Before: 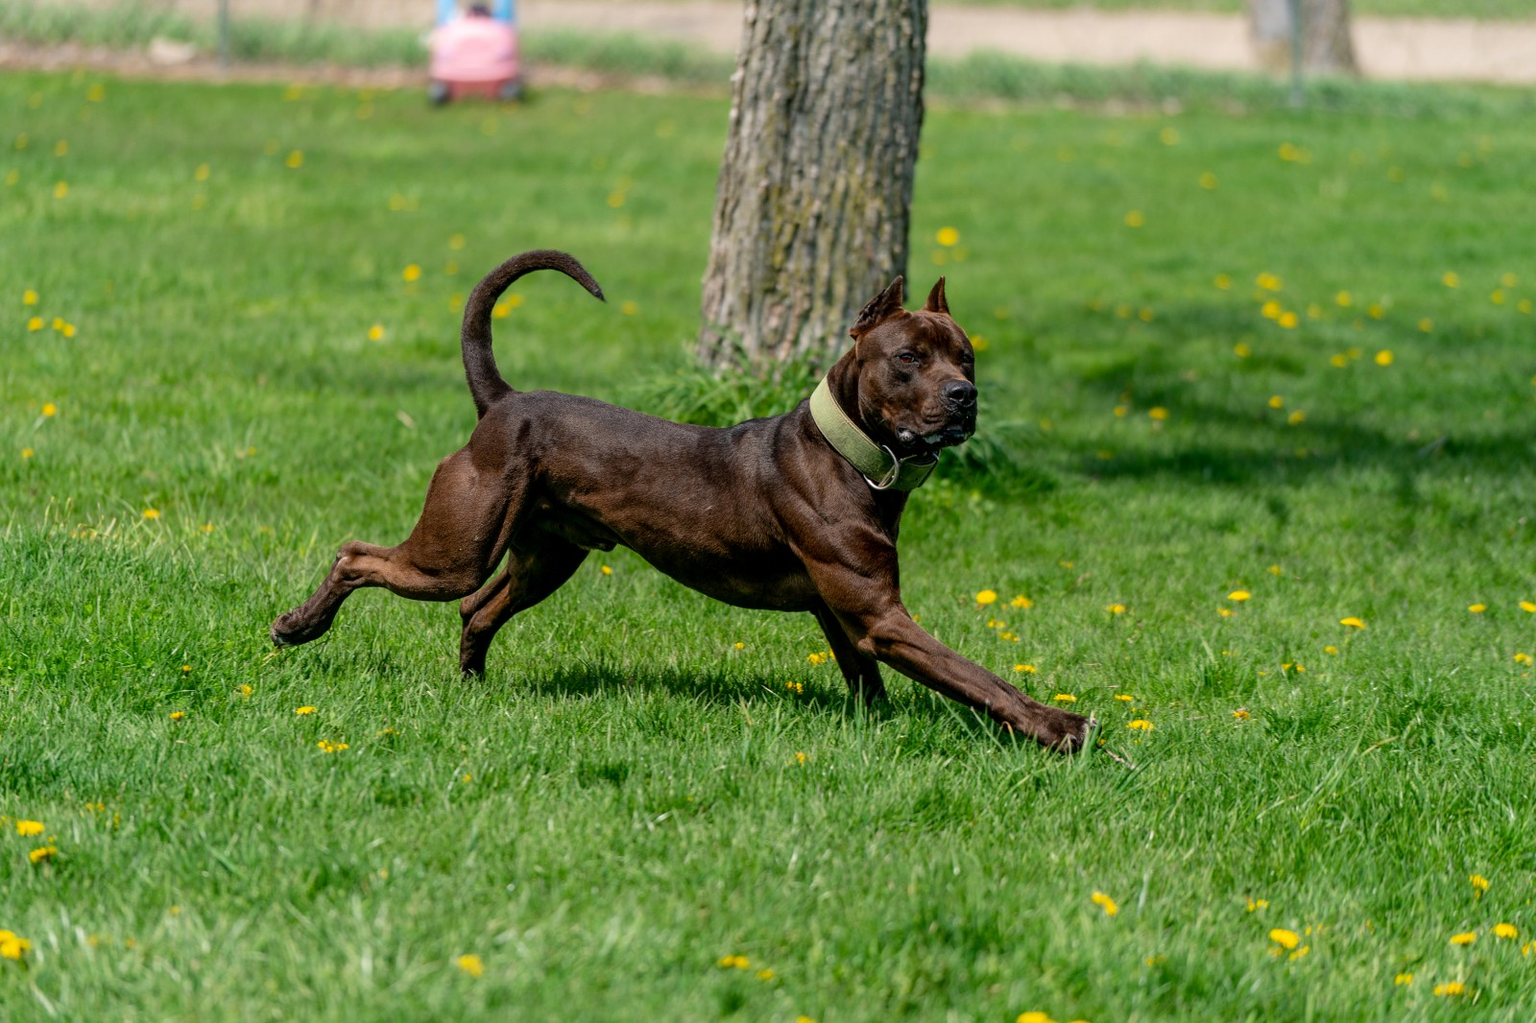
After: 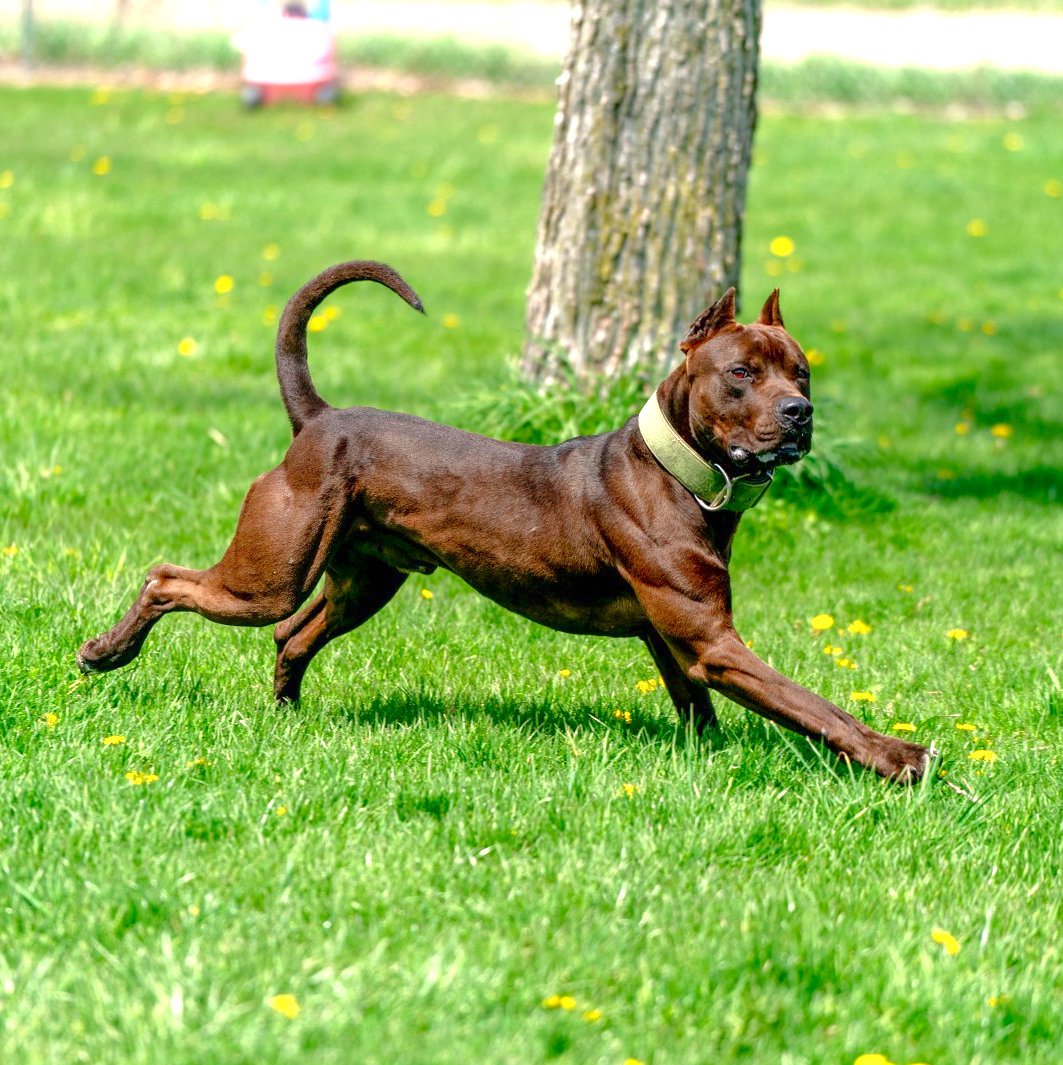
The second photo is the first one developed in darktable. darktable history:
contrast brightness saturation: brightness -0.099
tone curve: curves: ch0 [(0, 0) (0.004, 0.008) (0.077, 0.156) (0.169, 0.29) (0.774, 0.774) (1, 1)], color space Lab, linked channels, preserve colors none
crop and rotate: left 12.871%, right 20.641%
exposure: black level correction 0, exposure 1.187 EV, compensate exposure bias true, compensate highlight preservation false
